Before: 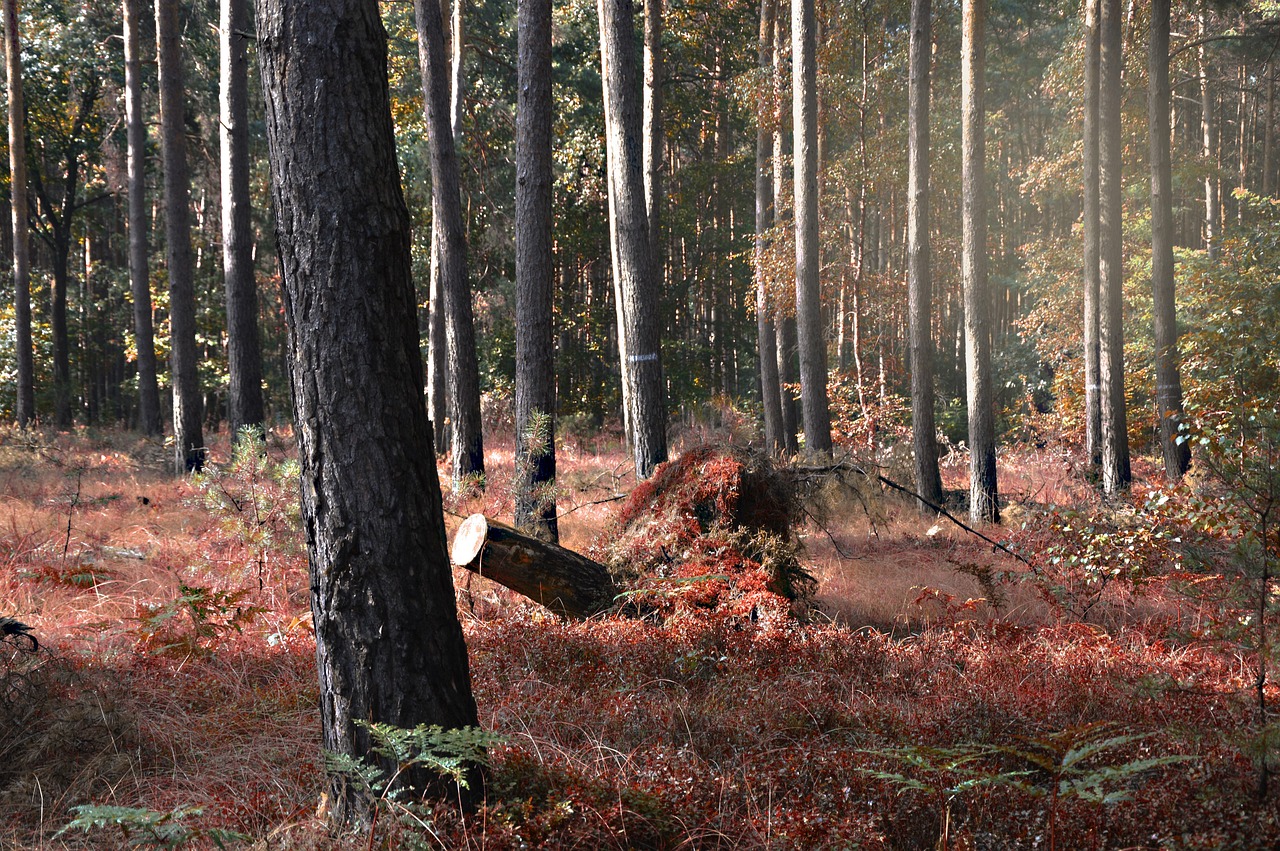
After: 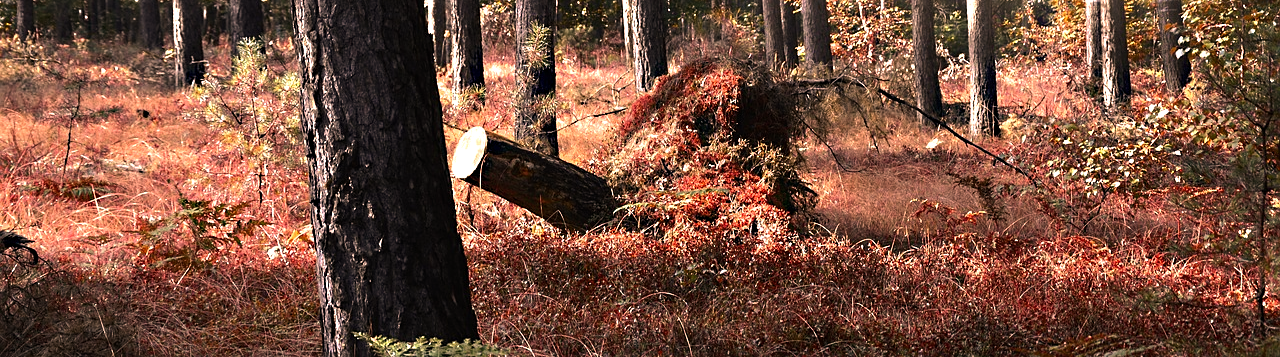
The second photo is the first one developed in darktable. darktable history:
crop: top 45.551%, bottom 12.262%
exposure: exposure 0 EV, compensate highlight preservation false
rotate and perspective: crop left 0, crop top 0
color correction: highlights a* 17.88, highlights b* 18.79
tone equalizer: -8 EV -0.75 EV, -7 EV -0.7 EV, -6 EV -0.6 EV, -5 EV -0.4 EV, -3 EV 0.4 EV, -2 EV 0.6 EV, -1 EV 0.7 EV, +0 EV 0.75 EV, edges refinement/feathering 500, mask exposure compensation -1.57 EV, preserve details no
sharpen: amount 0.2
